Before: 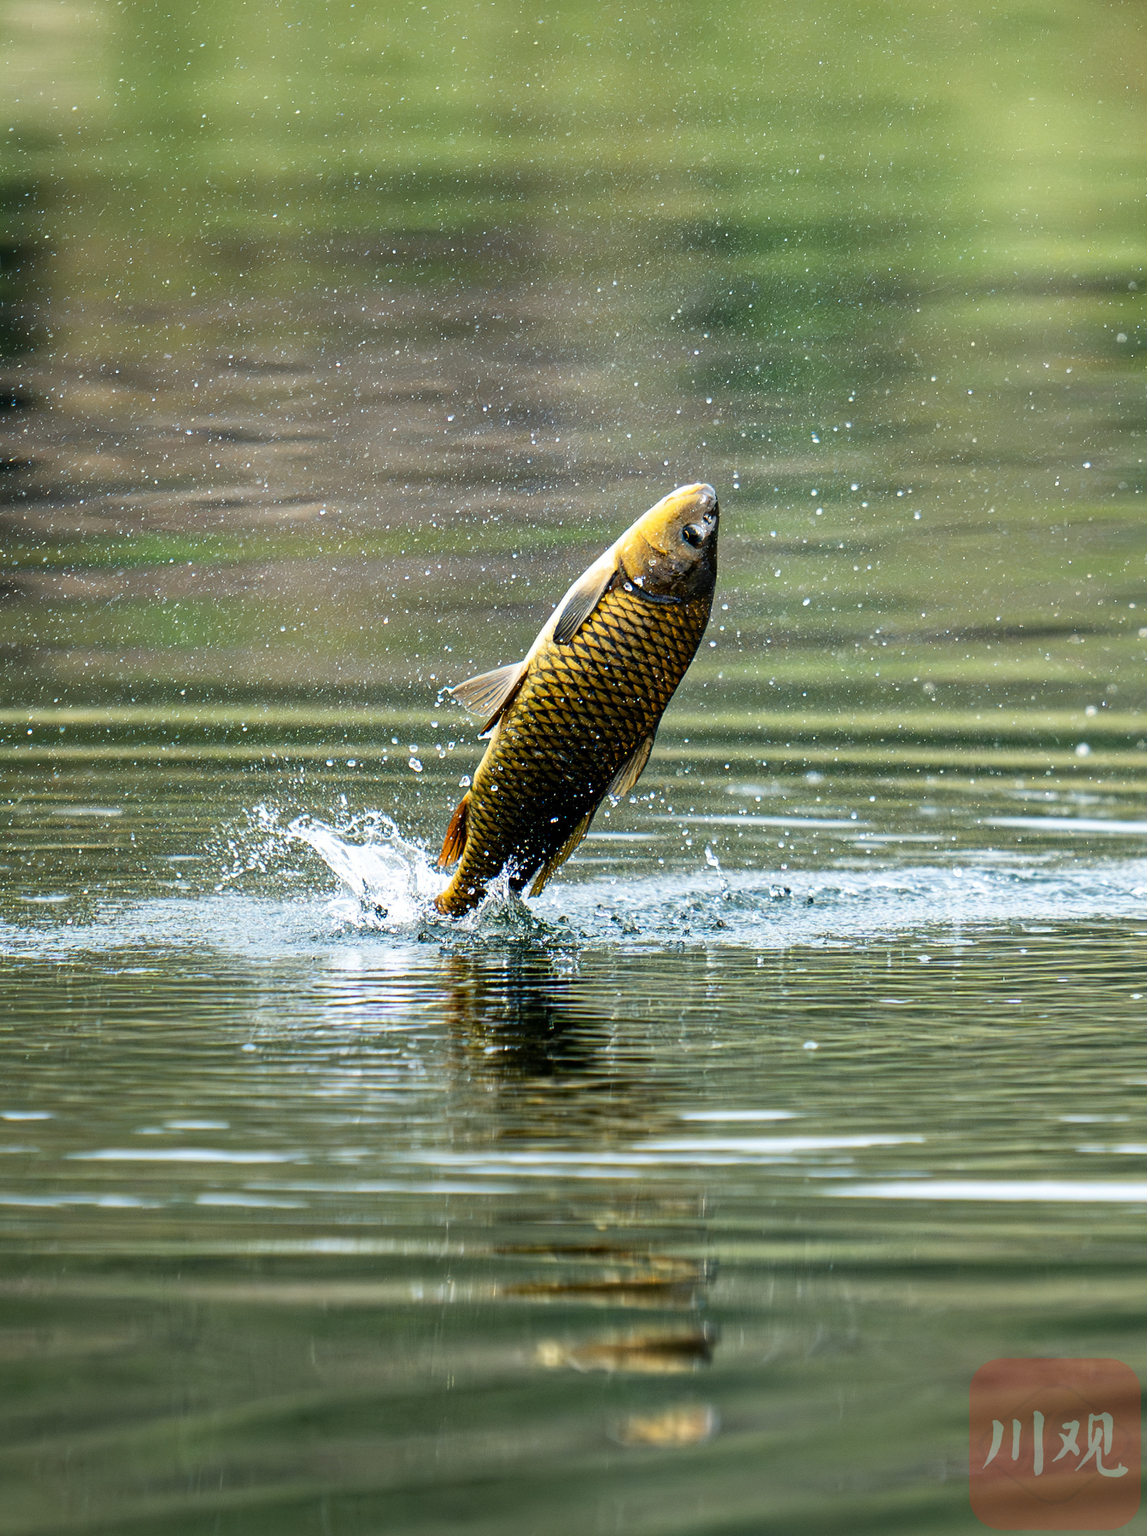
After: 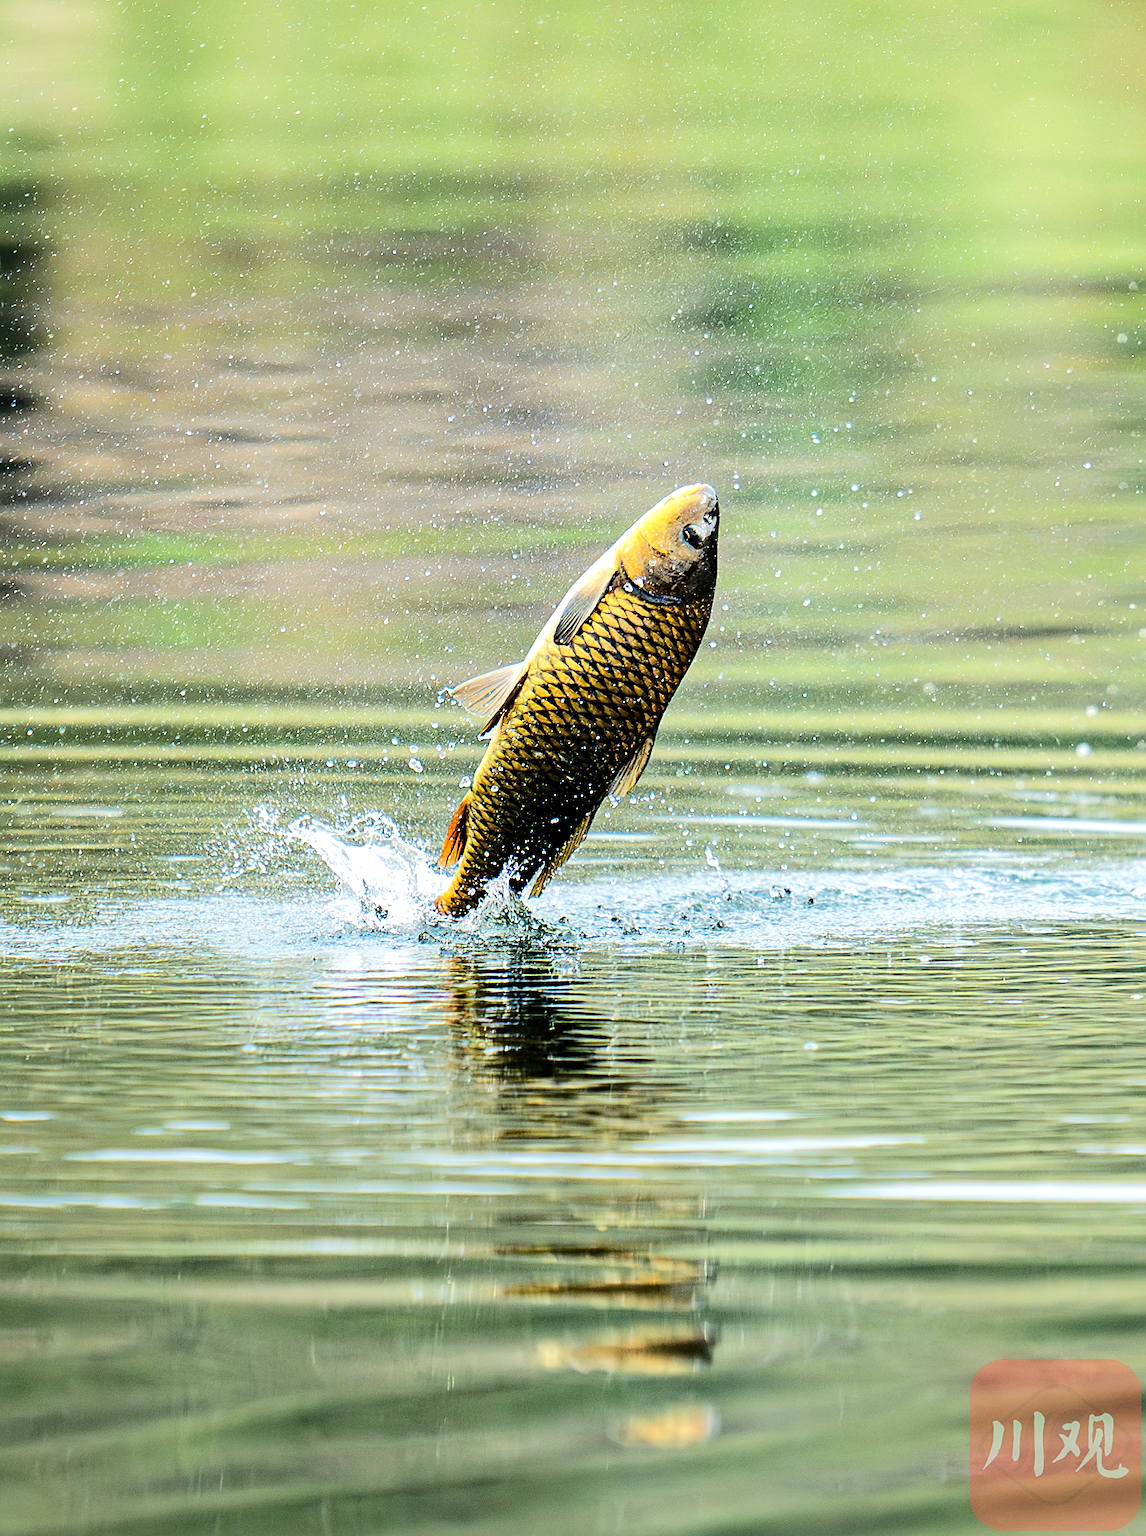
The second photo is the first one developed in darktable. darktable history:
tone equalizer: -7 EV 0.157 EV, -6 EV 0.596 EV, -5 EV 1.14 EV, -4 EV 1.36 EV, -3 EV 1.13 EV, -2 EV 0.6 EV, -1 EV 0.16 EV, edges refinement/feathering 500, mask exposure compensation -1.57 EV, preserve details no
exposure: black level correction 0.001, compensate highlight preservation false
sharpen: on, module defaults
